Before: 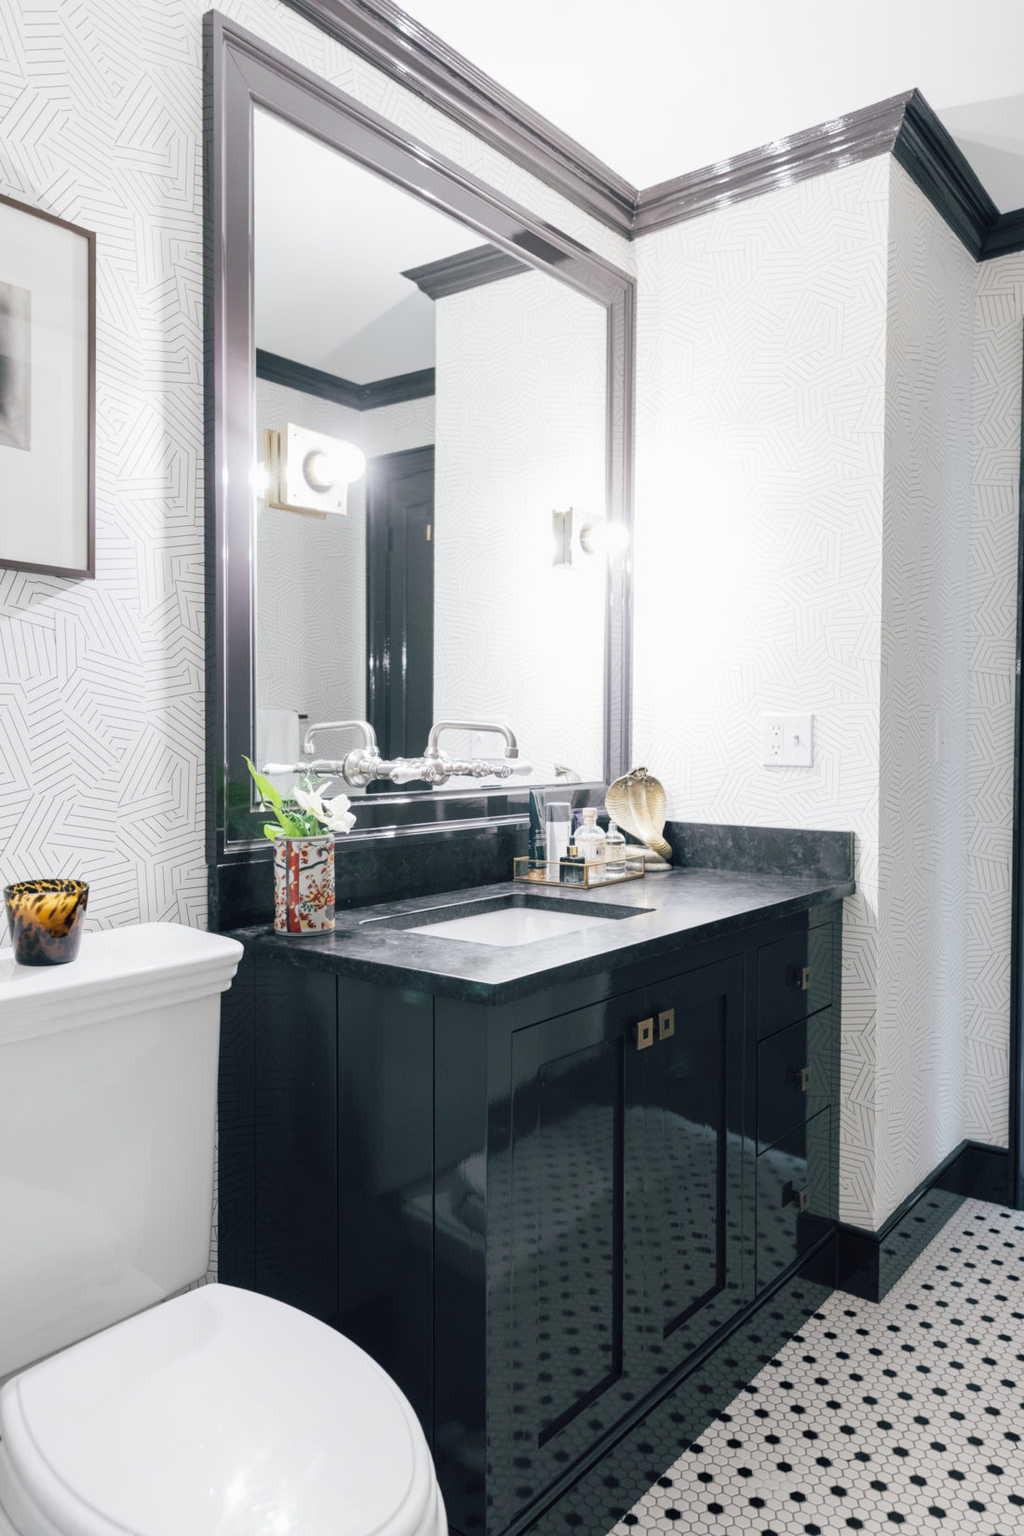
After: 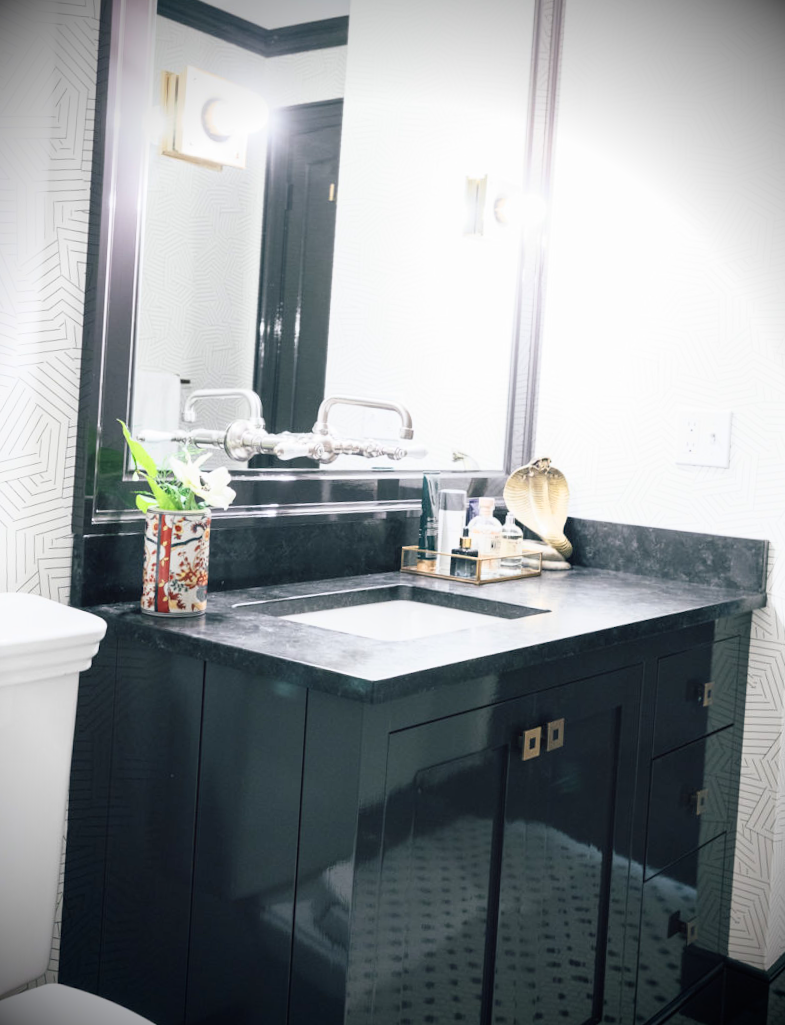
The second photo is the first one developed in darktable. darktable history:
base curve: curves: ch0 [(0, 0) (0.579, 0.807) (1, 1)]
vignetting: brightness -0.998, saturation 0.49
crop and rotate: angle -3.41°, left 9.926%, top 20.369%, right 12.407%, bottom 12.039%
